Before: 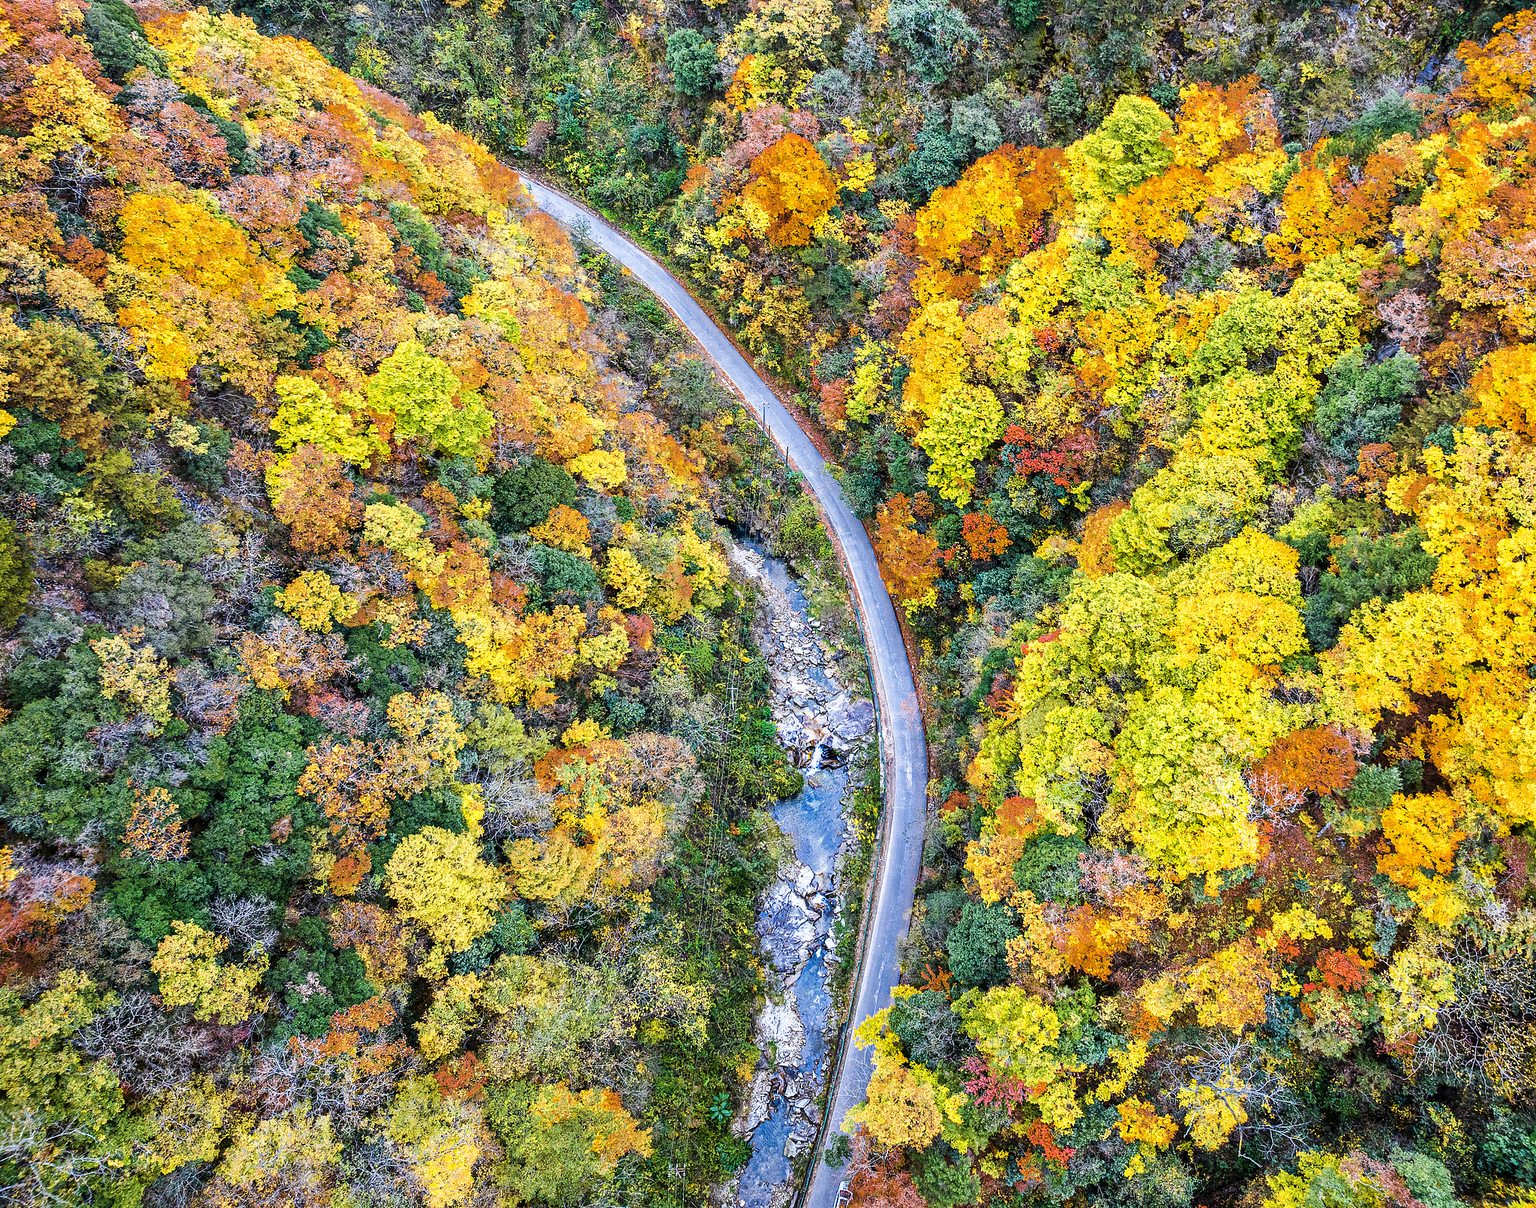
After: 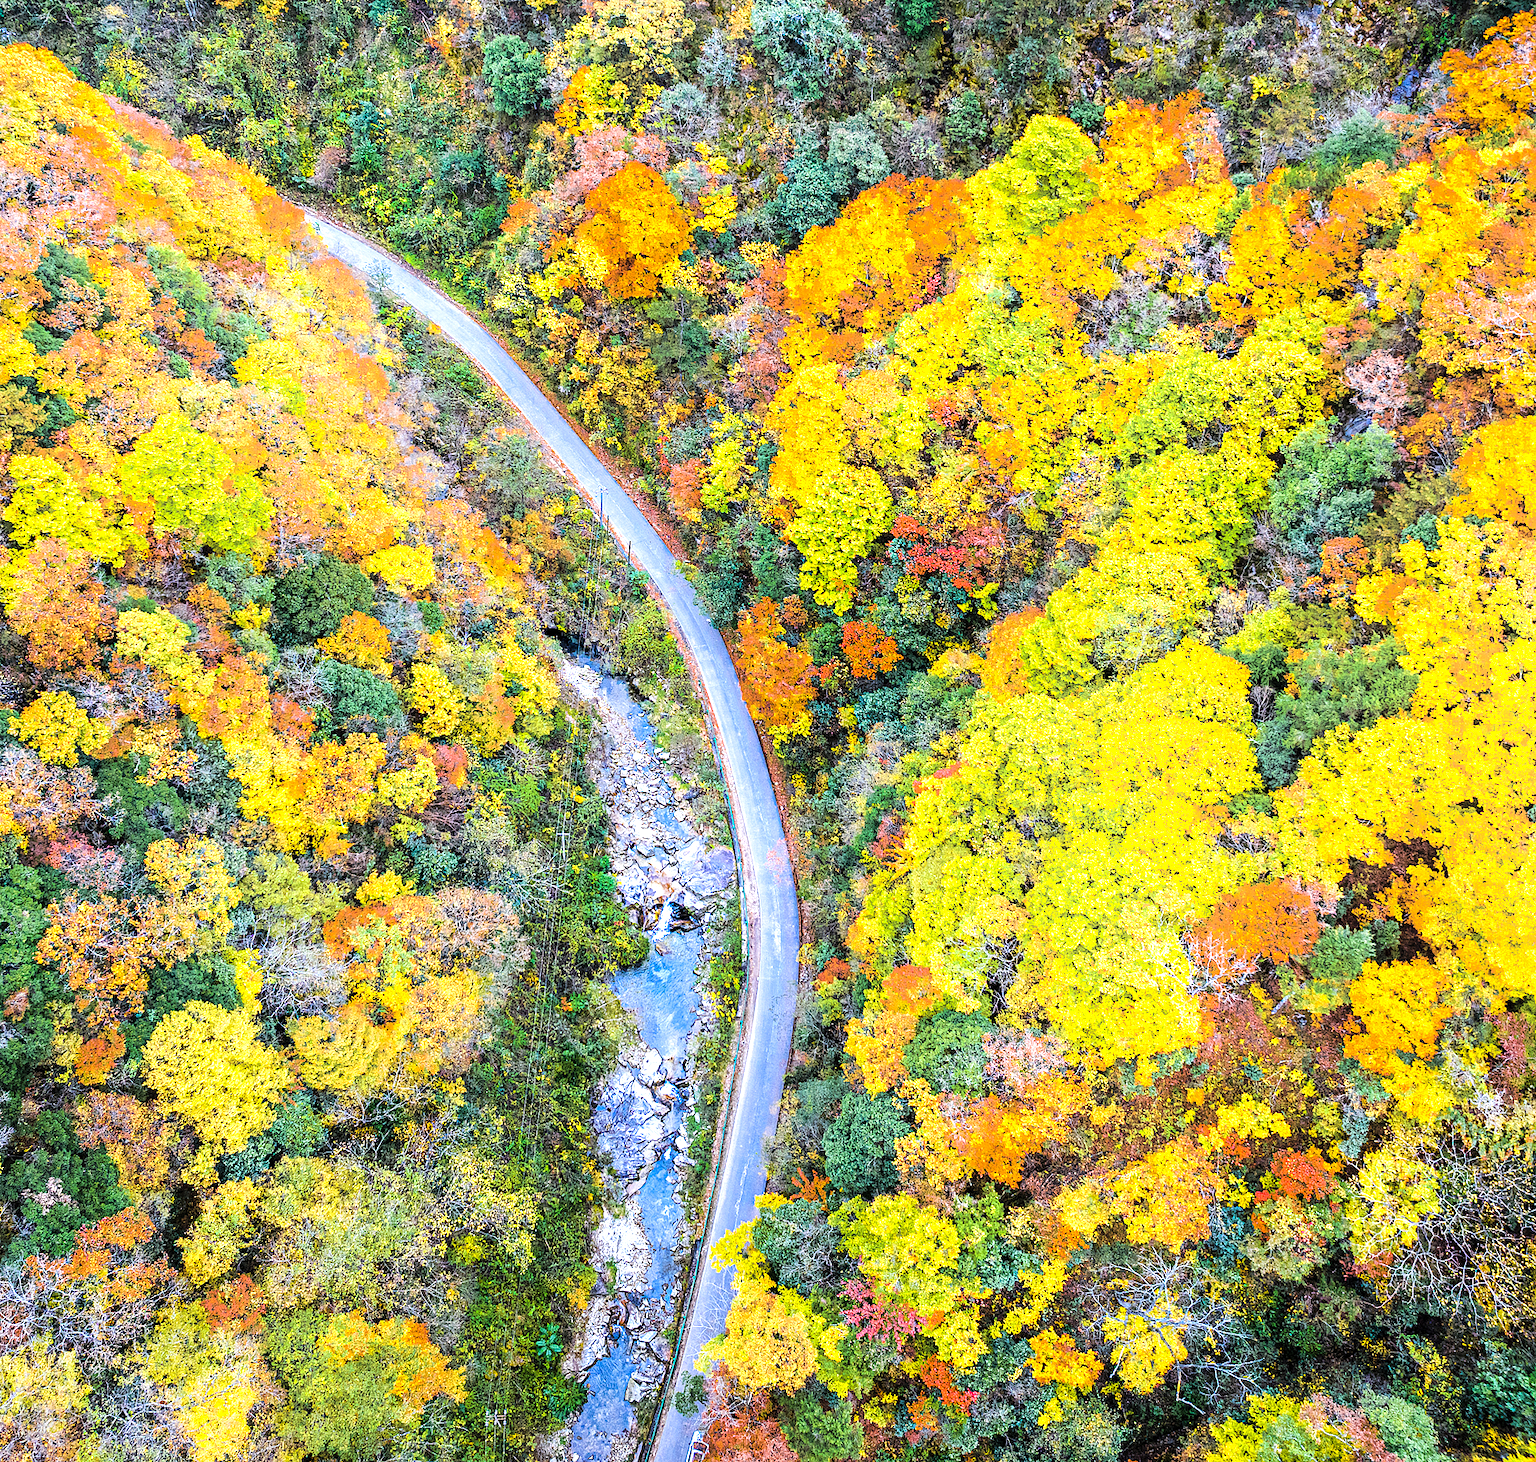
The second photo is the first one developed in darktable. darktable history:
tone equalizer: -8 EV -0.391 EV, -7 EV -0.387 EV, -6 EV -0.335 EV, -5 EV -0.186 EV, -3 EV 0.212 EV, -2 EV 0.303 EV, -1 EV 0.367 EV, +0 EV 0.443 EV
shadows and highlights: shadows -38.78, highlights 64.47, soften with gaussian
contrast brightness saturation: brightness 0.087, saturation 0.191
exposure: exposure -0.07 EV, compensate highlight preservation false
crop: left 17.435%, bottom 0.028%
